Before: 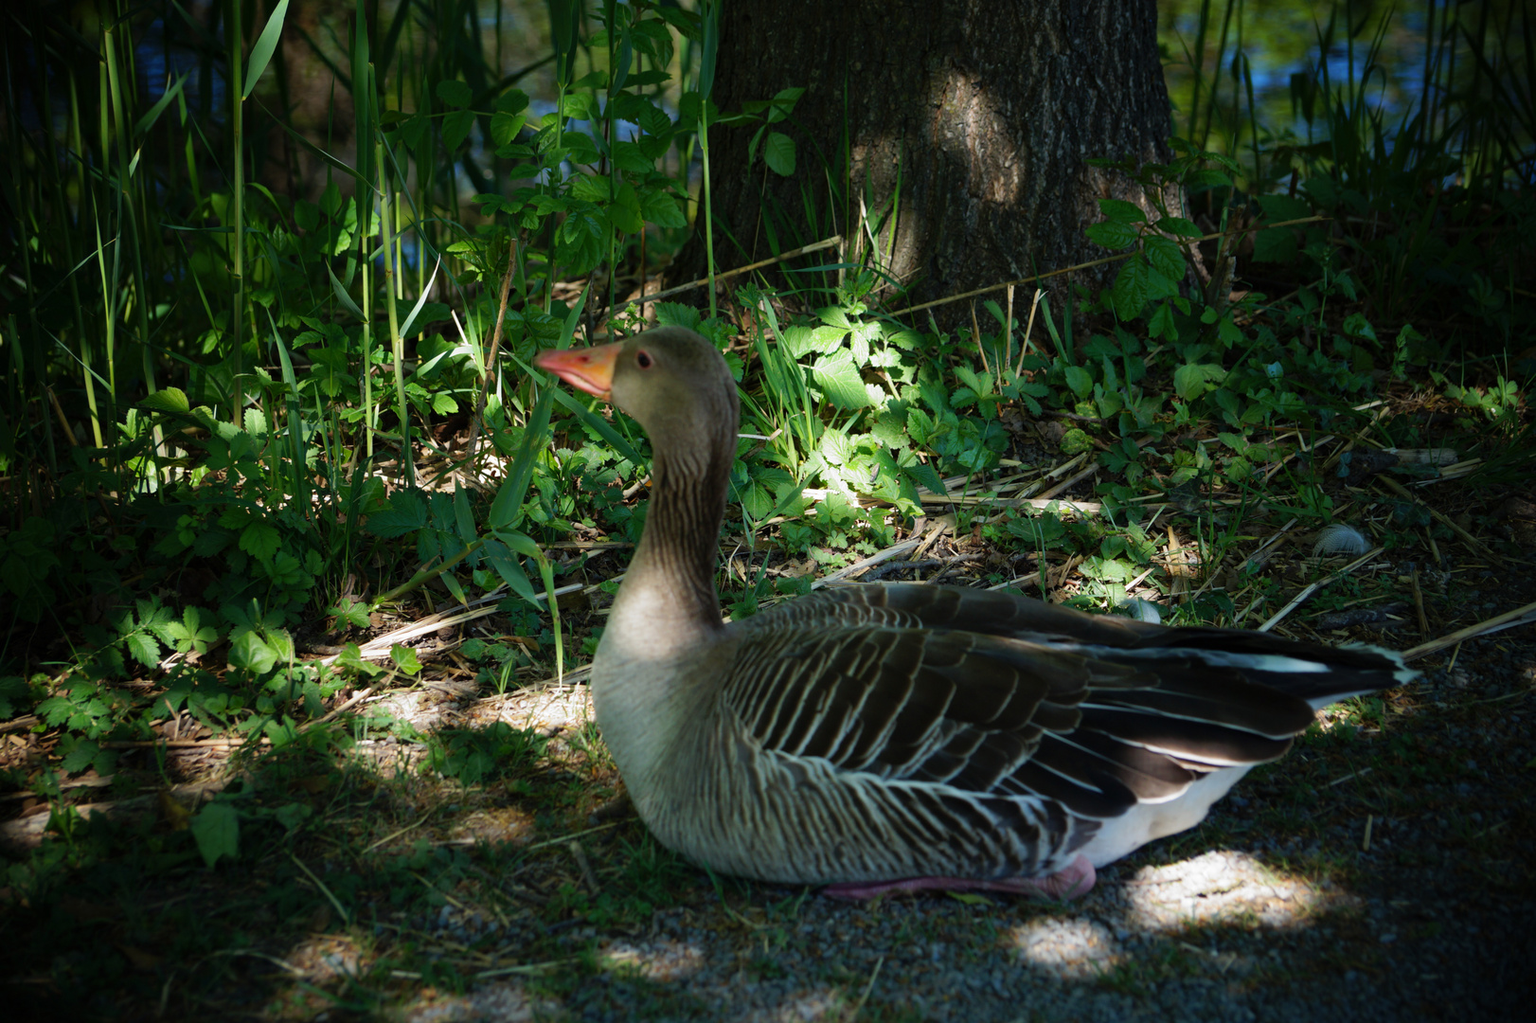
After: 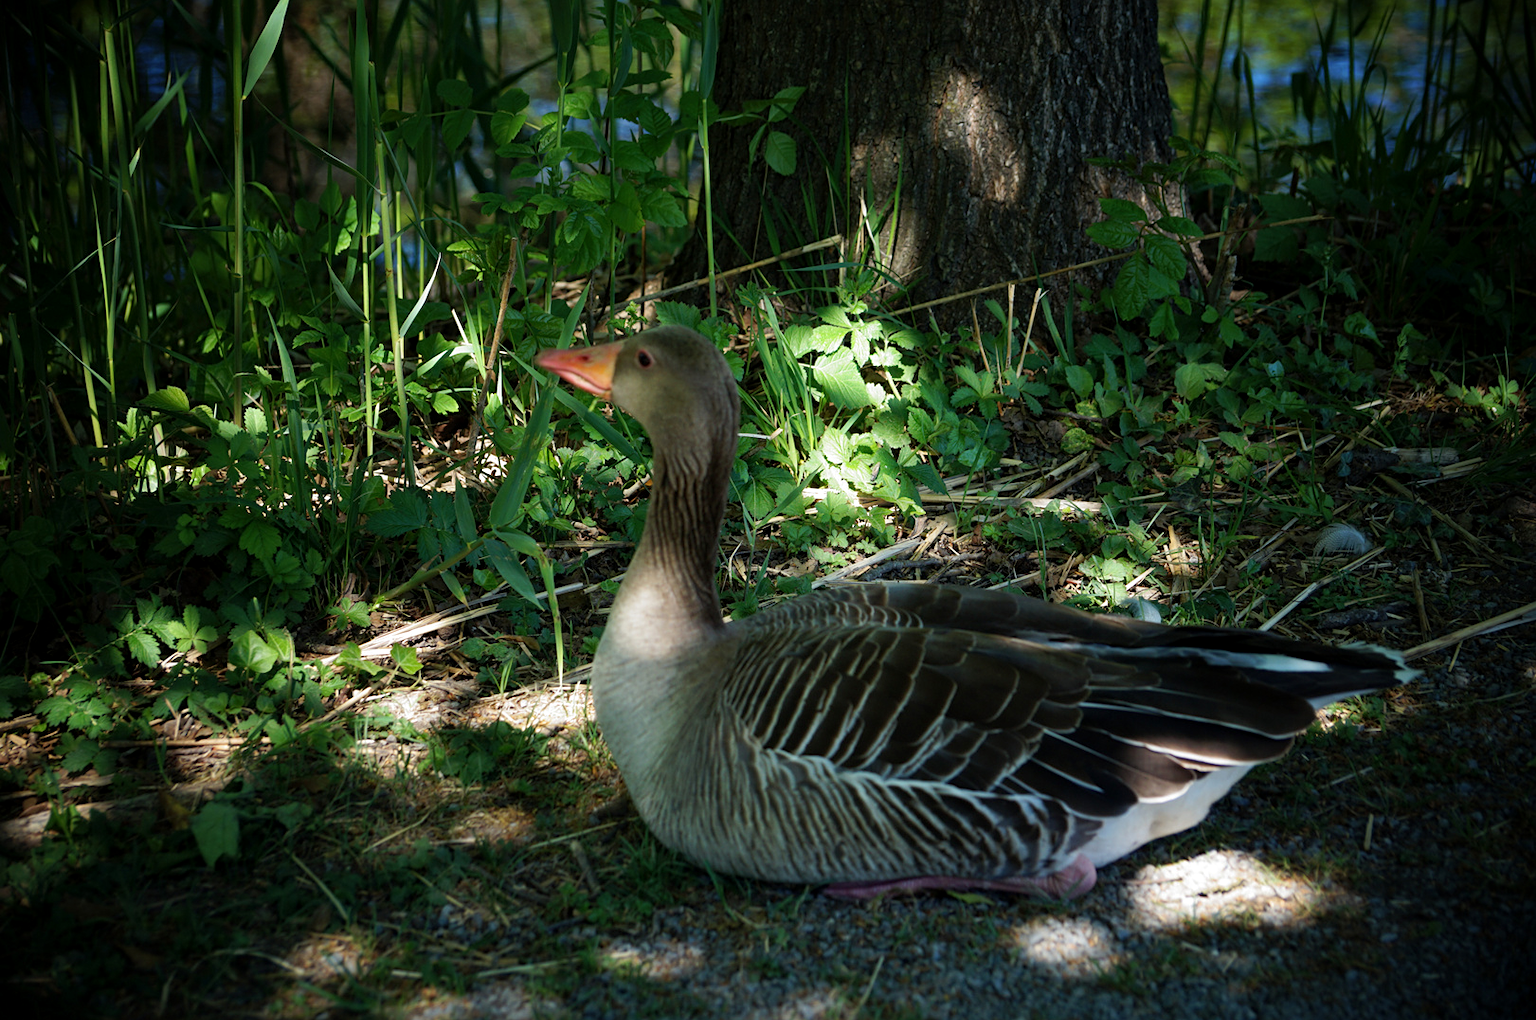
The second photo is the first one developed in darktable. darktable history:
sharpen: amount 0.214
local contrast: highlights 104%, shadows 102%, detail 120%, midtone range 0.2
crop: top 0.151%, bottom 0.121%
